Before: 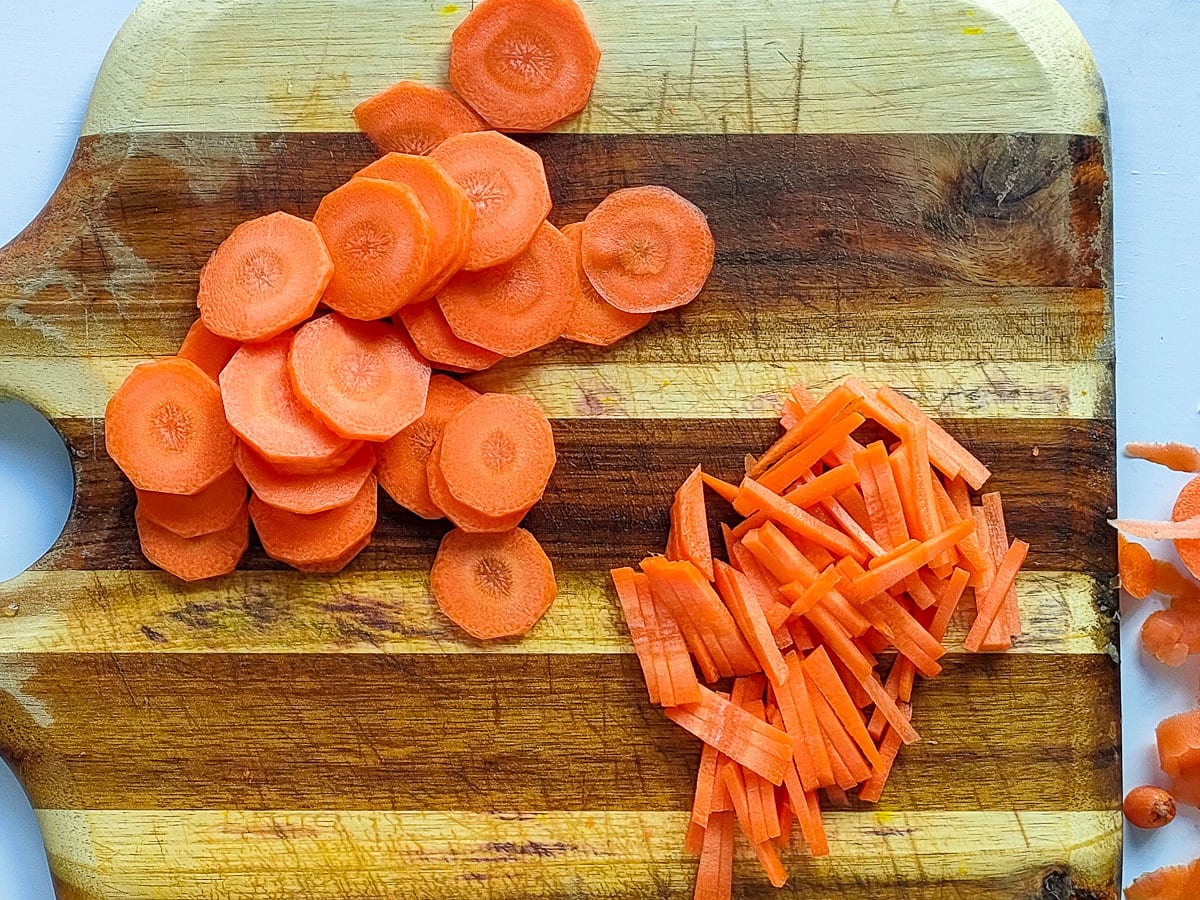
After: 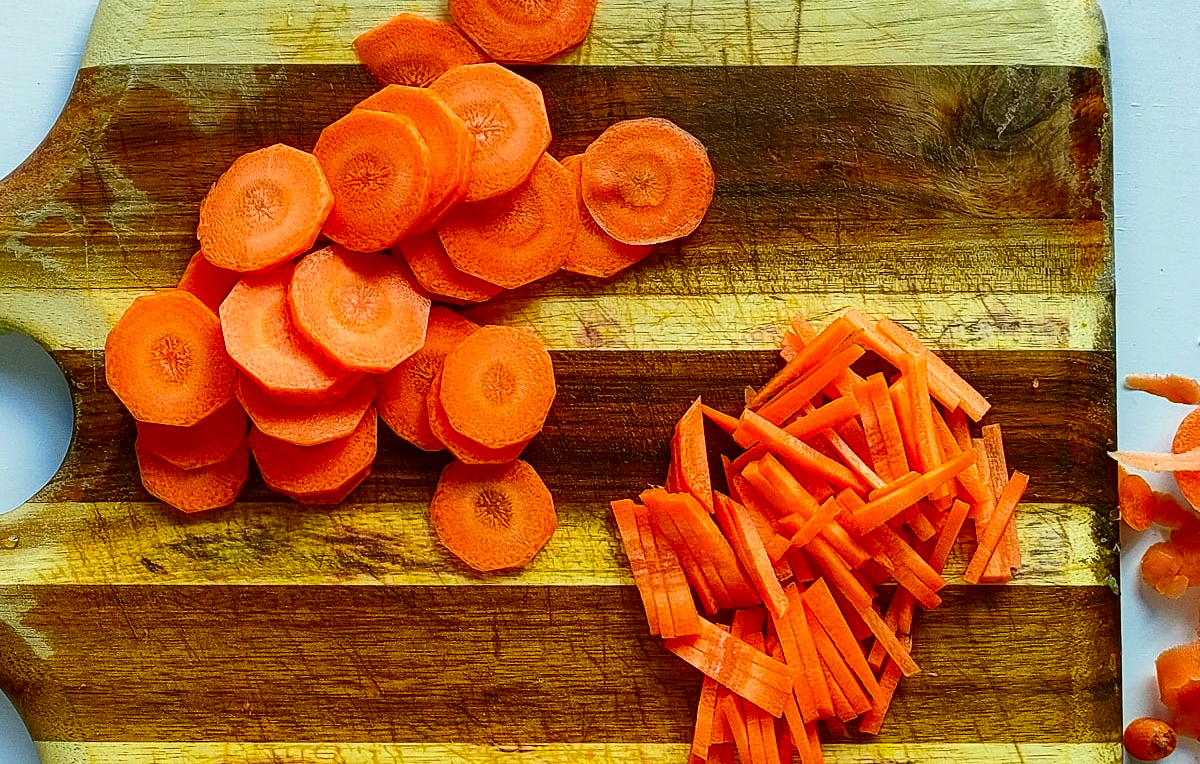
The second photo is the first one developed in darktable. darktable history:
crop: top 7.594%, bottom 7.465%
color correction: highlights a* -1.34, highlights b* 10.25, shadows a* 0.451, shadows b* 19.42
contrast brightness saturation: contrast 0.124, brightness -0.123, saturation 0.204
